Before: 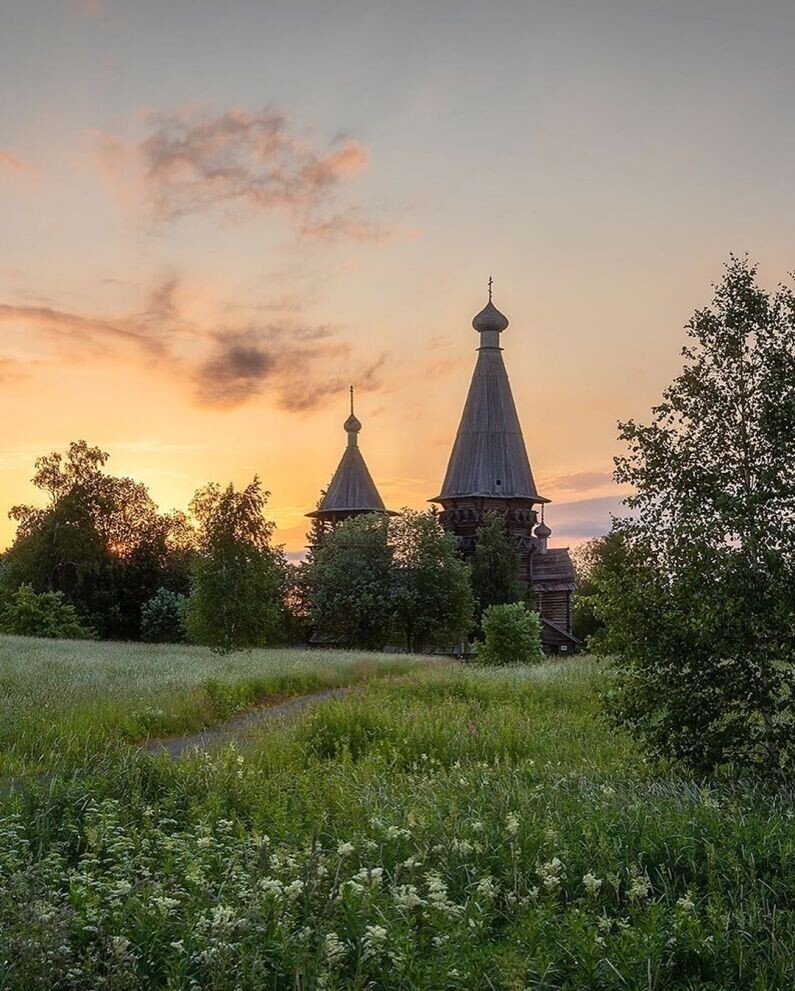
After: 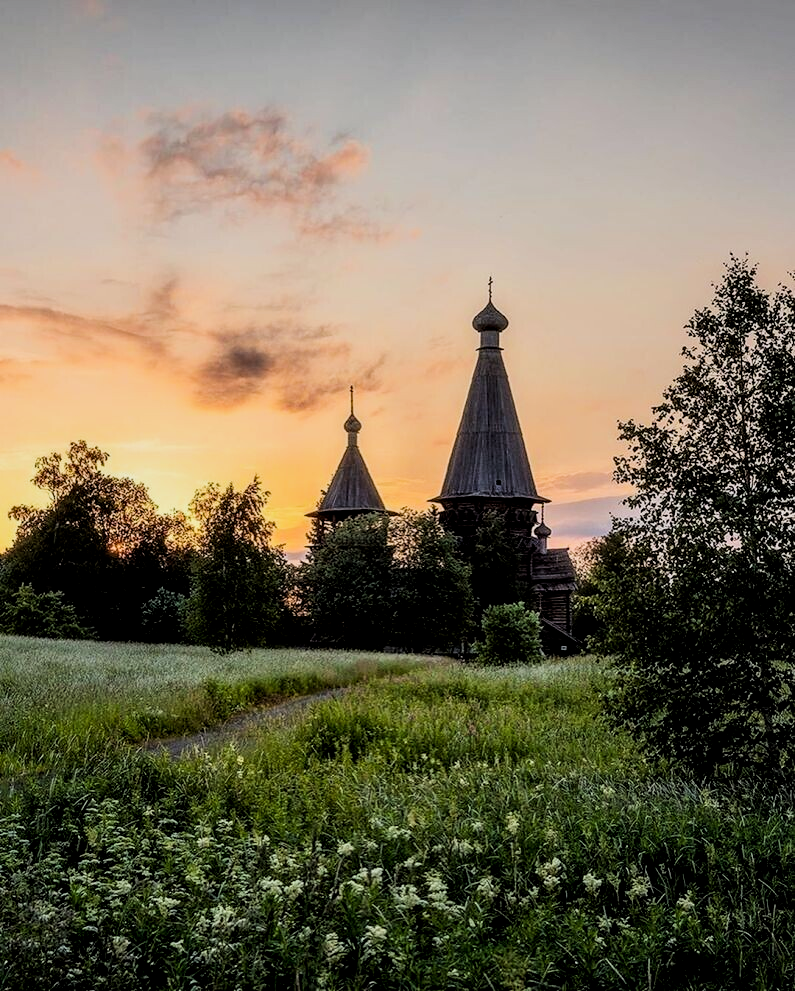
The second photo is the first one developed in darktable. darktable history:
color balance: lift [1, 1, 0.999, 1.001], gamma [1, 1.003, 1.005, 0.995], gain [1, 0.992, 0.988, 1.012], contrast 5%, output saturation 110%
local contrast: highlights 83%, shadows 81%
filmic rgb: black relative exposure -5 EV, hardness 2.88, contrast 1.3
